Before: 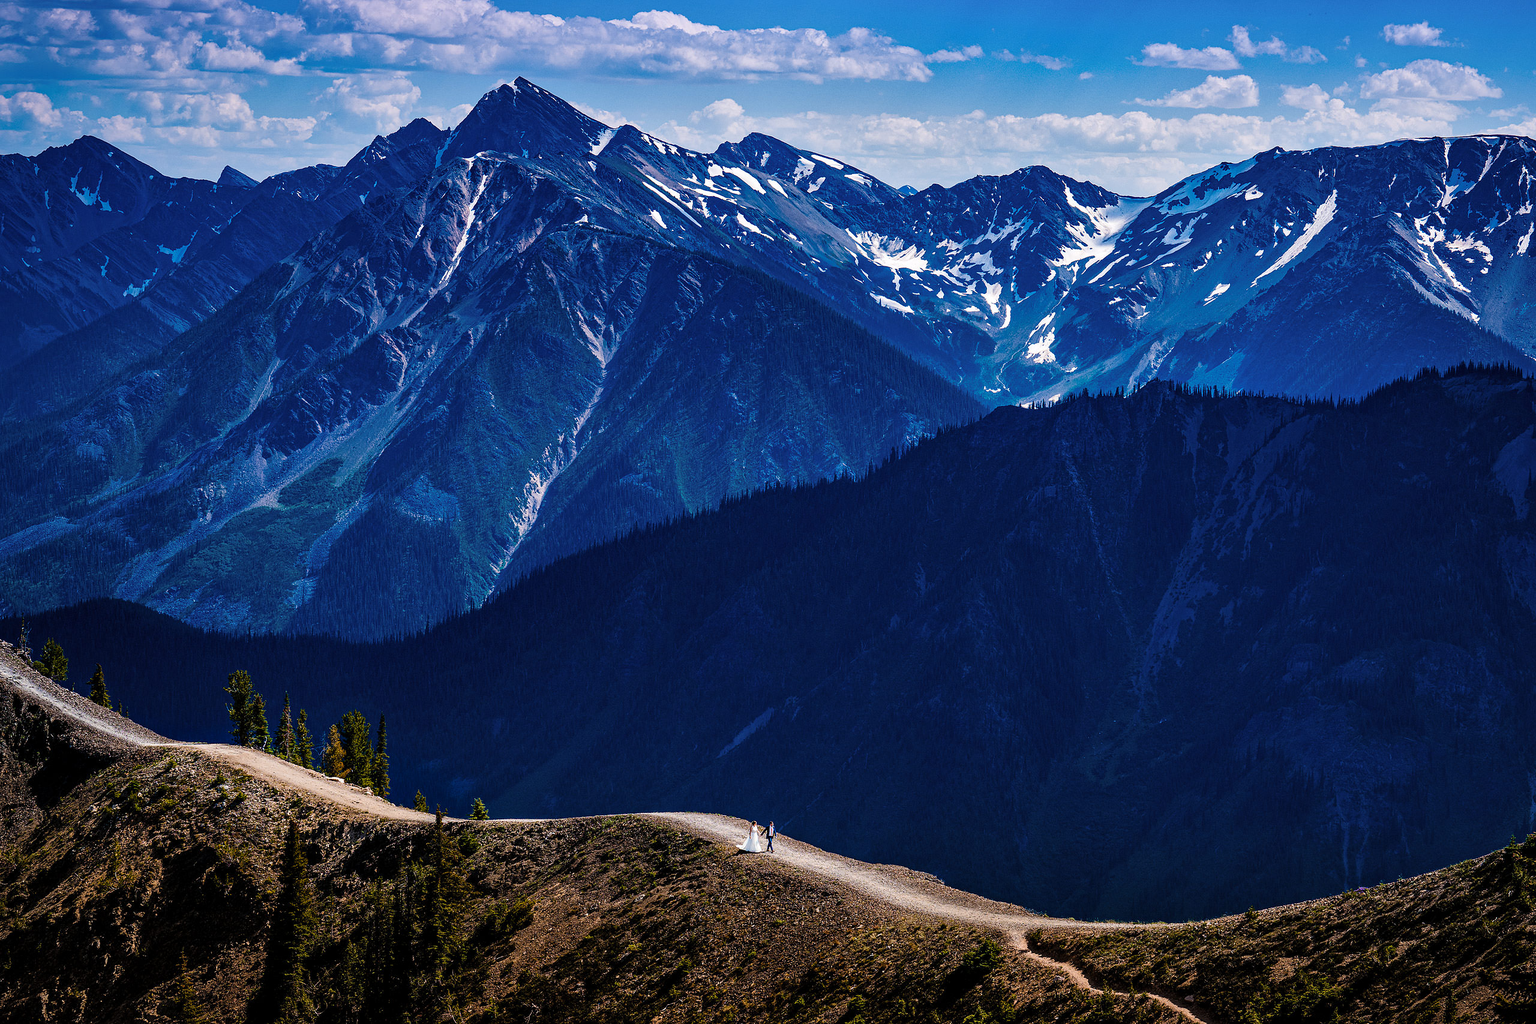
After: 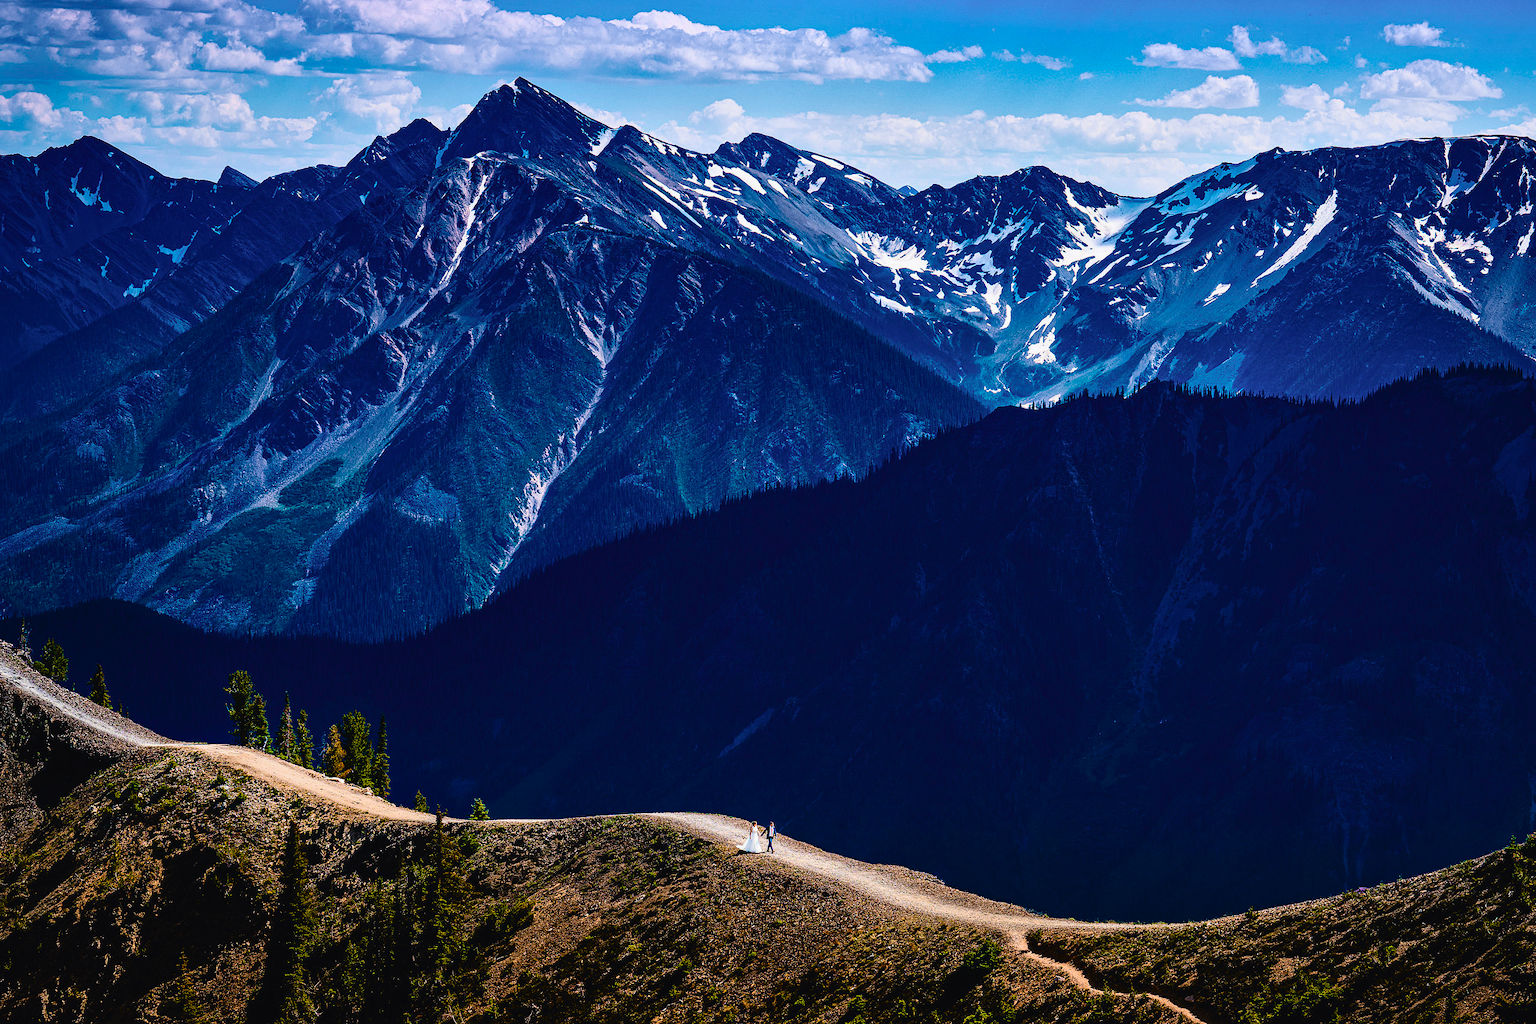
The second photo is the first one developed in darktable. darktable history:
tone curve: curves: ch0 [(0, 0.023) (0.132, 0.075) (0.256, 0.2) (0.454, 0.495) (0.708, 0.78) (0.844, 0.896) (1, 0.98)]; ch1 [(0, 0) (0.37, 0.308) (0.478, 0.46) (0.499, 0.5) (0.513, 0.508) (0.526, 0.533) (0.59, 0.612) (0.764, 0.804) (1, 1)]; ch2 [(0, 0) (0.312, 0.313) (0.461, 0.454) (0.48, 0.477) (0.503, 0.5) (0.526, 0.54) (0.564, 0.595) (0.631, 0.676) (0.713, 0.767) (0.985, 0.966)], color space Lab, independent channels
